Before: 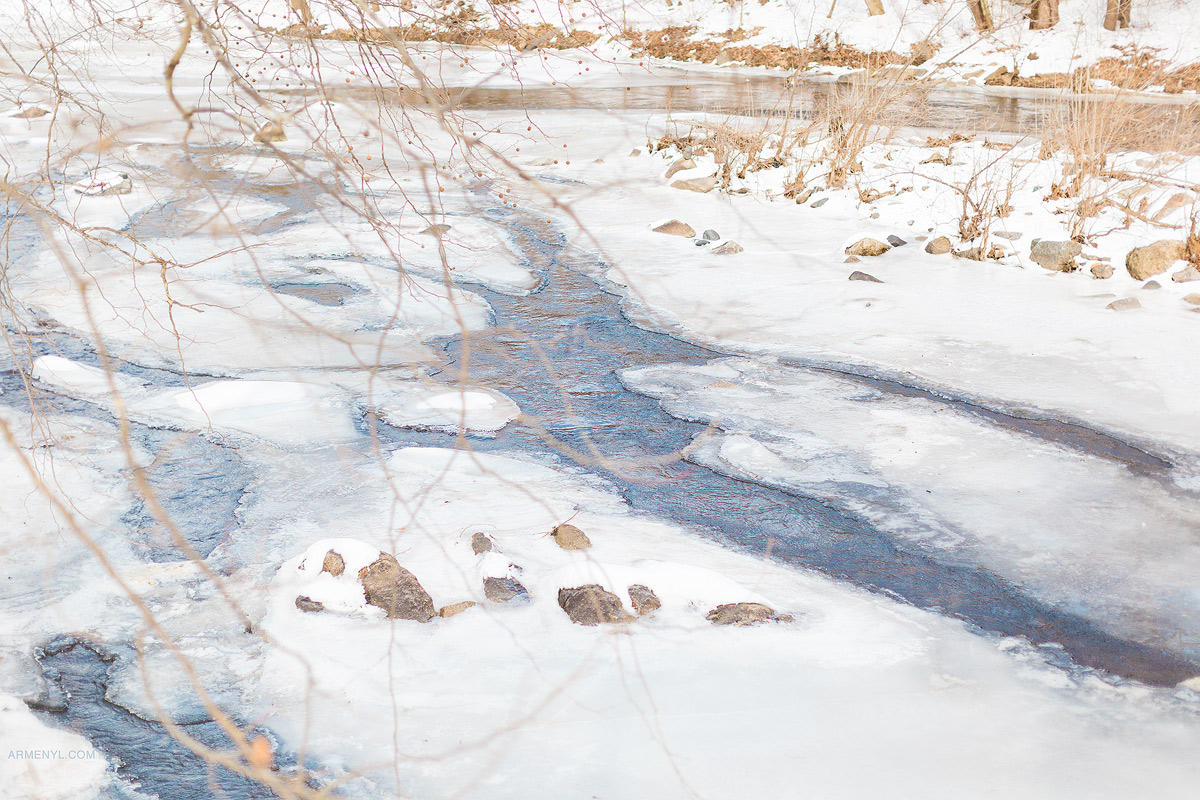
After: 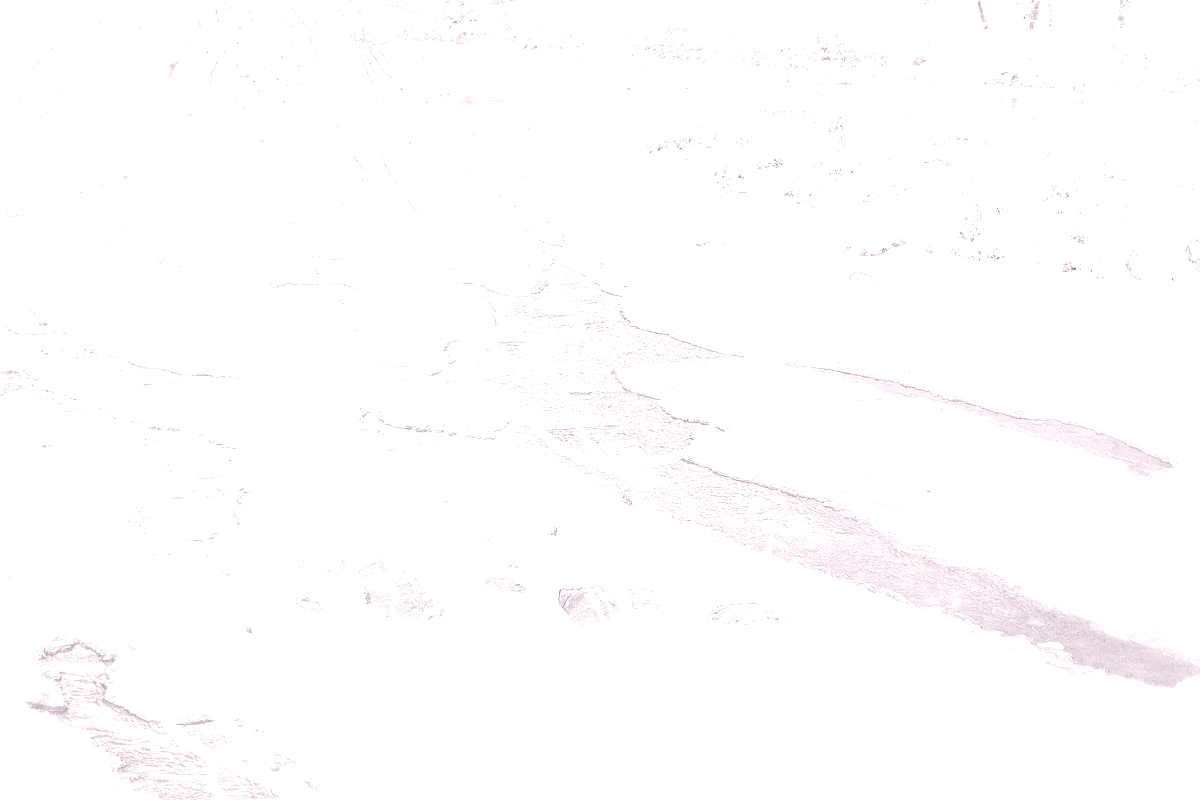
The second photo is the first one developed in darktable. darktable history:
exposure: black level correction -0.003, exposure 0.04 EV, compensate highlight preservation false
colorize: hue 25.2°, saturation 83%, source mix 82%, lightness 79%, version 1
